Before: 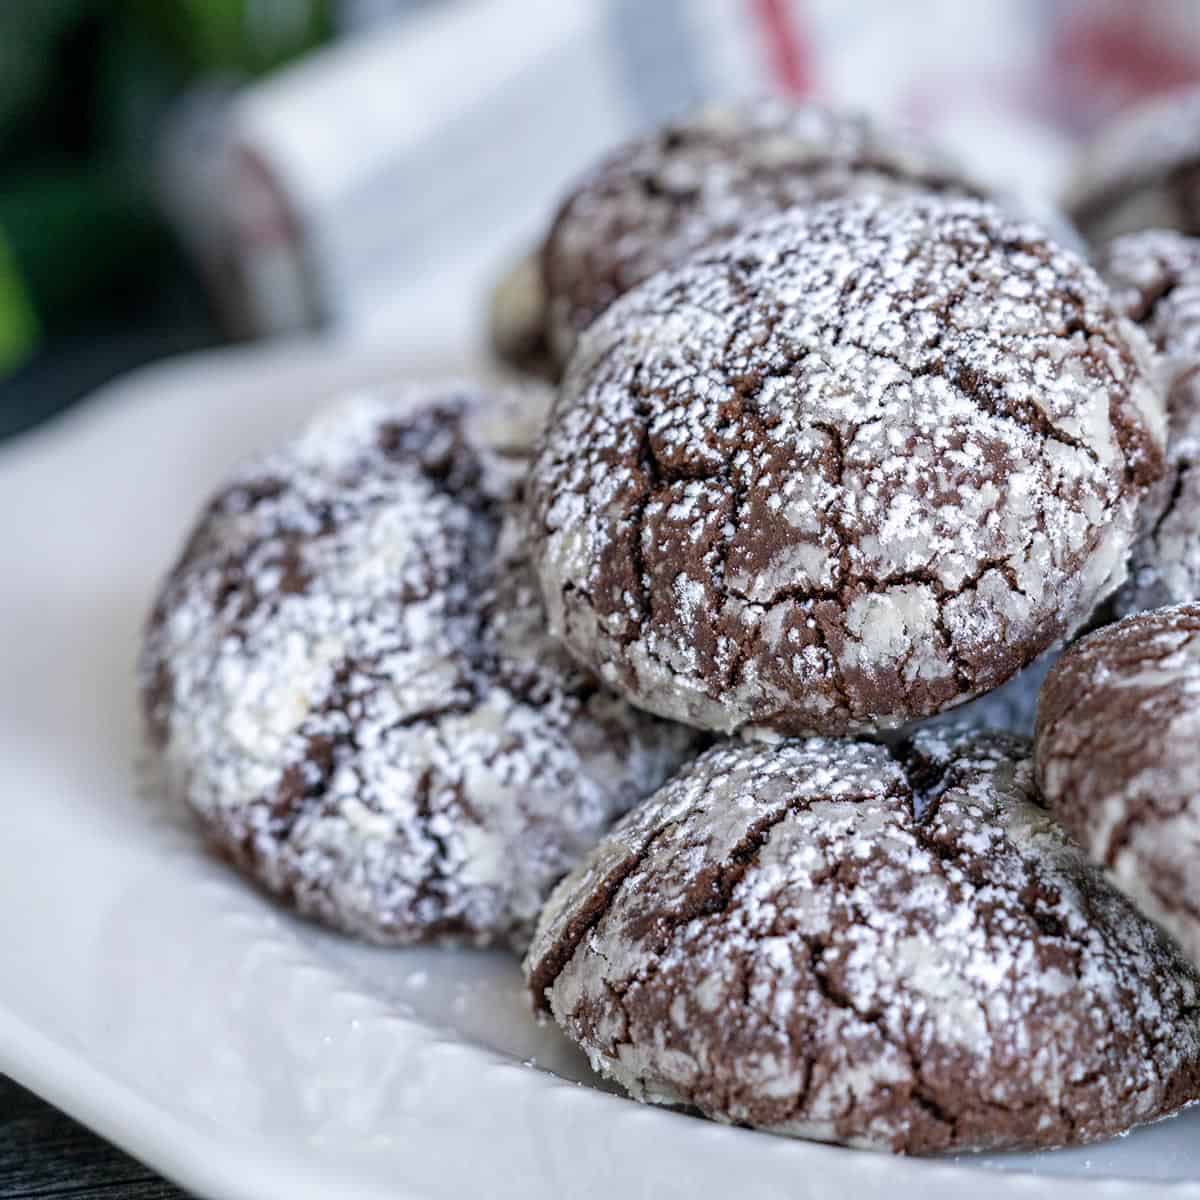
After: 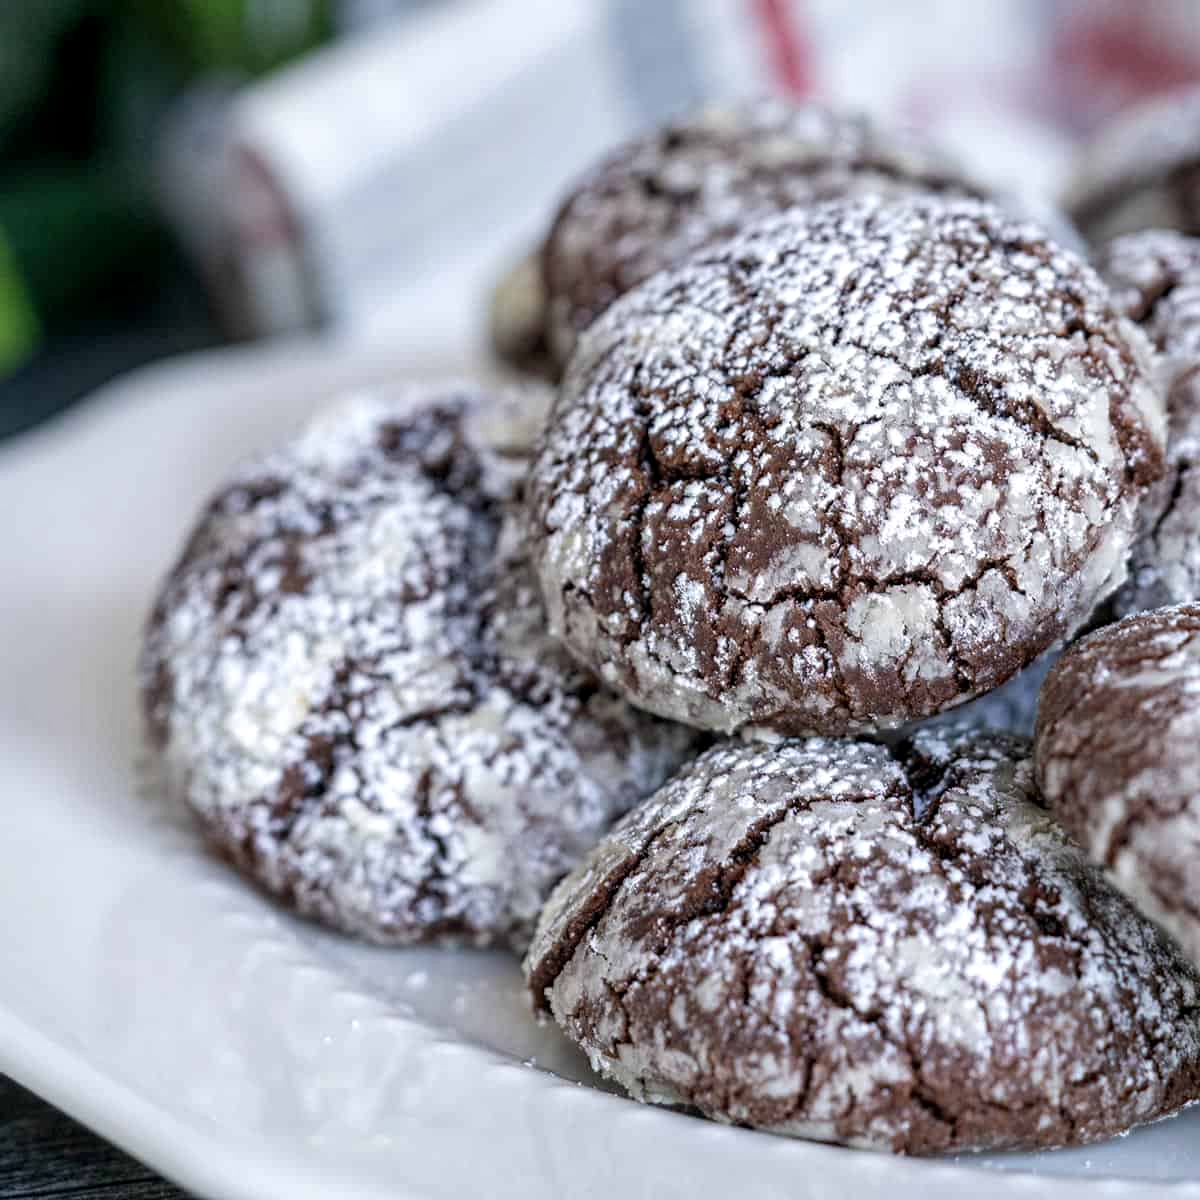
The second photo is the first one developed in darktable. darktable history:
local contrast: highlights 106%, shadows 98%, detail 120%, midtone range 0.2
